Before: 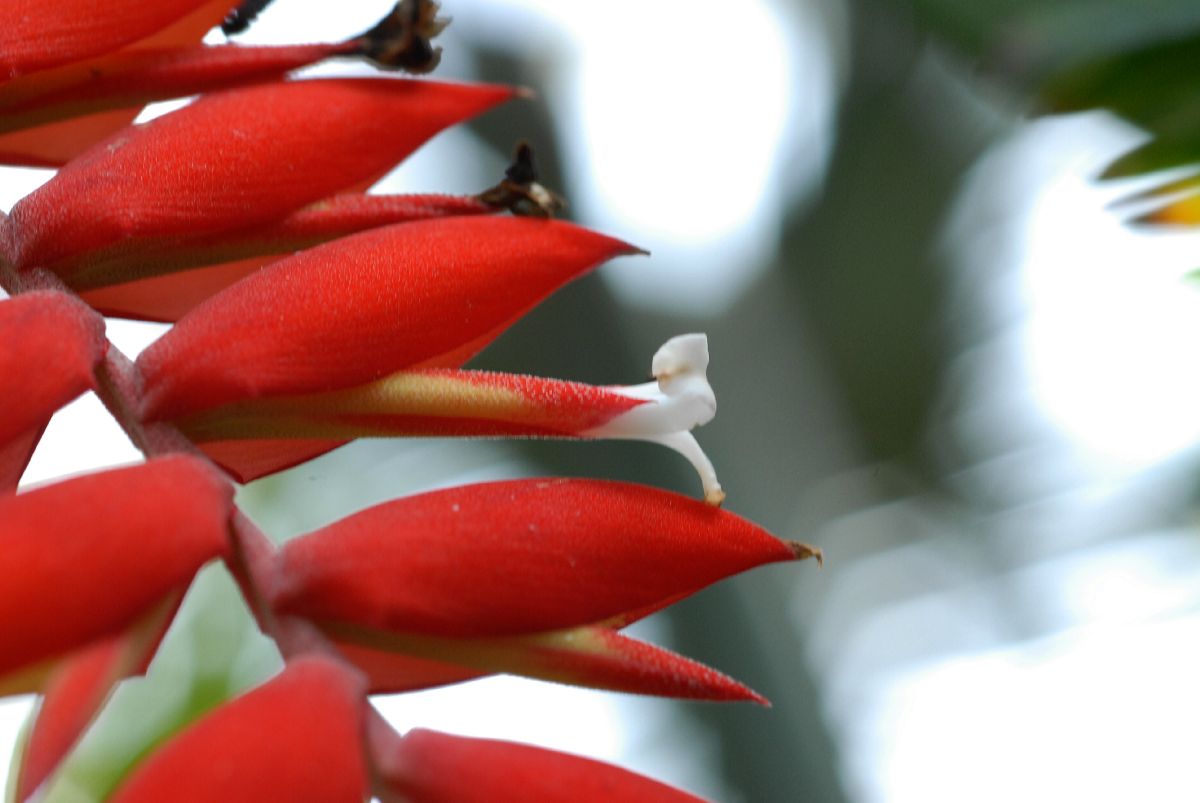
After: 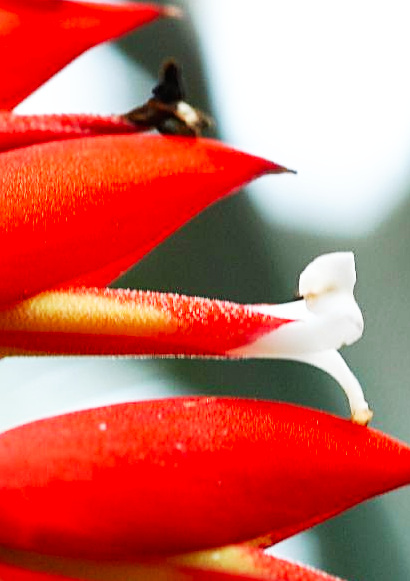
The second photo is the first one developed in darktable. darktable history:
crop and rotate: left 29.427%, top 10.163%, right 36.331%, bottom 17.445%
base curve: curves: ch0 [(0, 0) (0.007, 0.004) (0.027, 0.03) (0.046, 0.07) (0.207, 0.54) (0.442, 0.872) (0.673, 0.972) (1, 1)], preserve colors none
sharpen: on, module defaults
